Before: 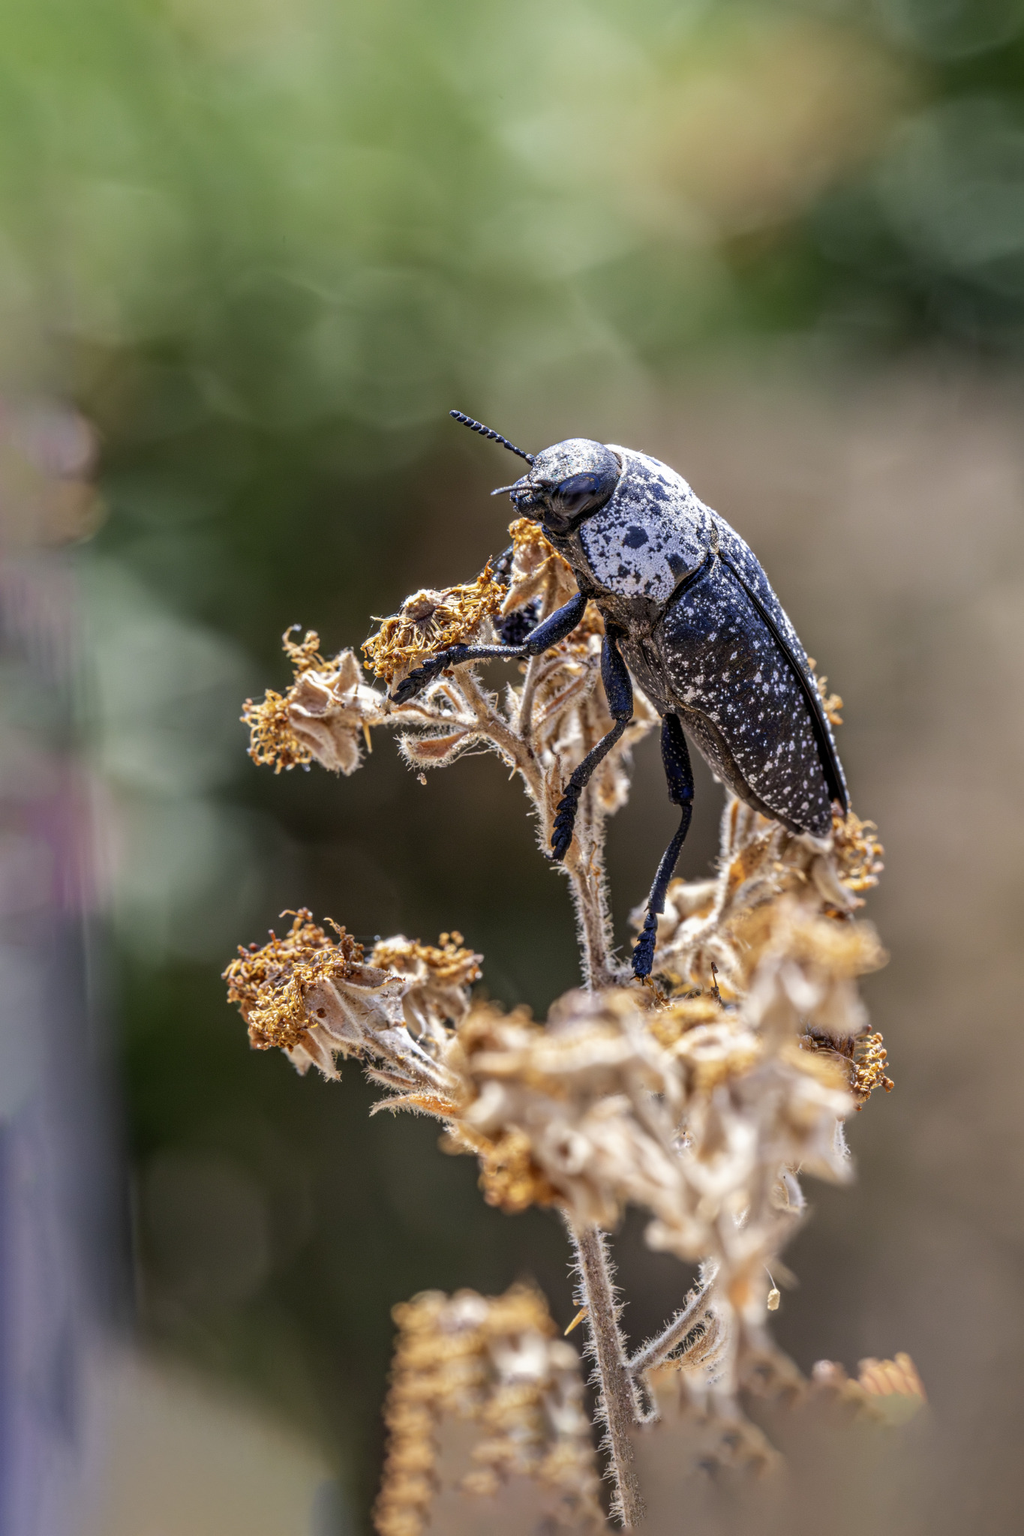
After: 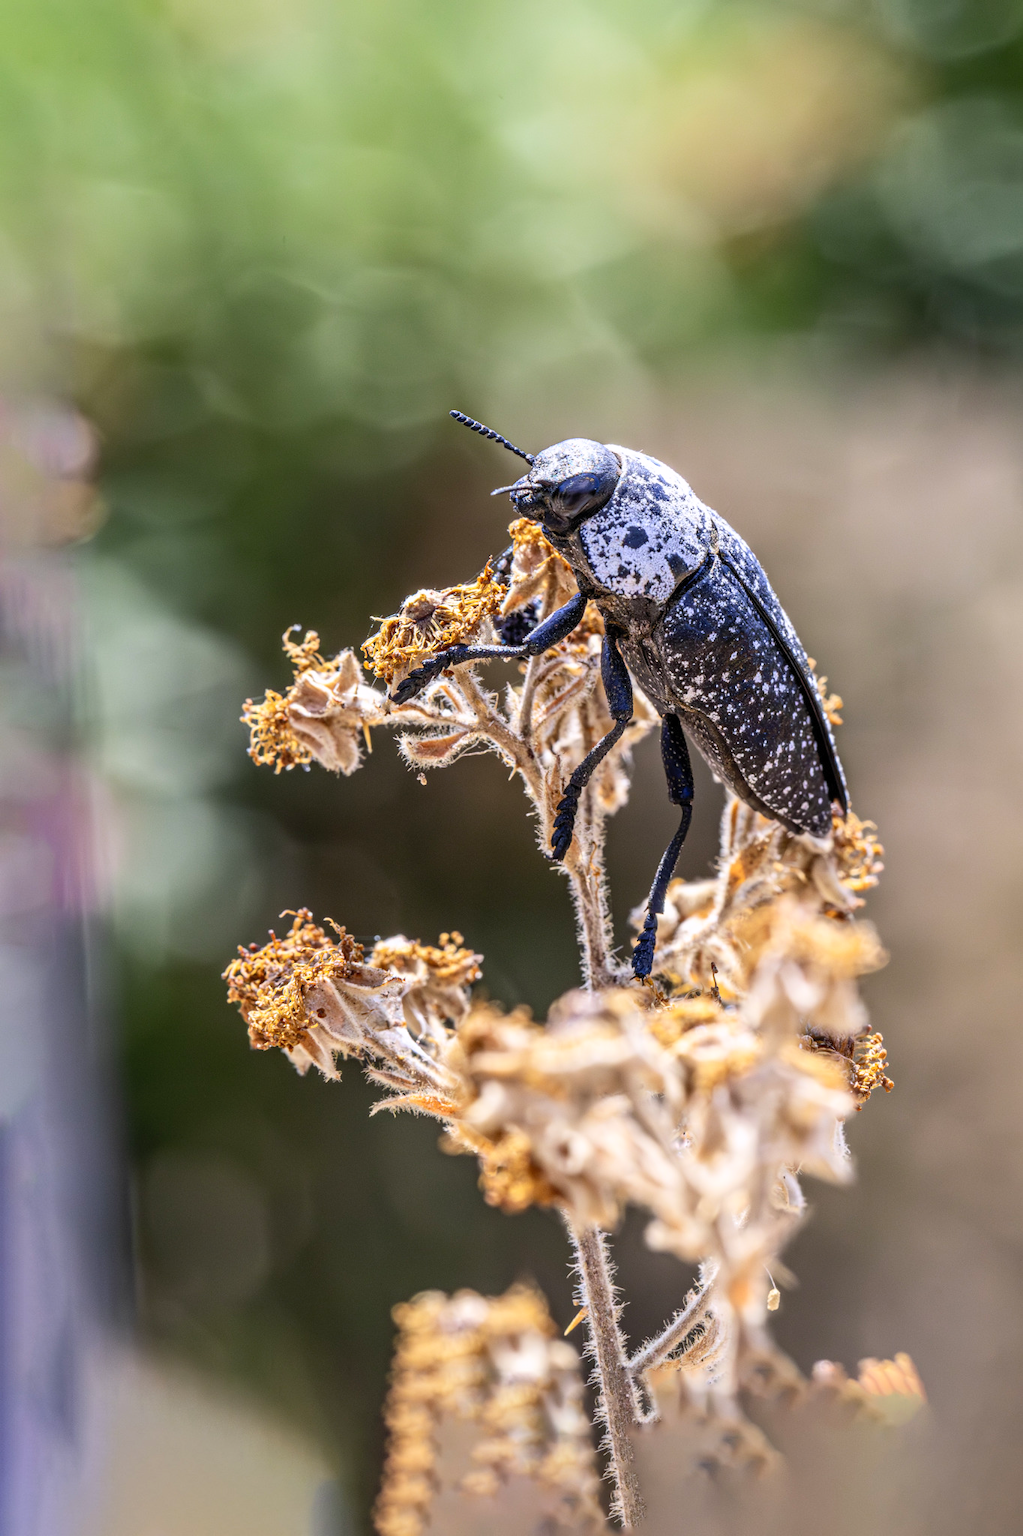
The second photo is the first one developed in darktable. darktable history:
white balance: red 1.004, blue 1.024
contrast brightness saturation: contrast 0.2, brightness 0.16, saturation 0.22
